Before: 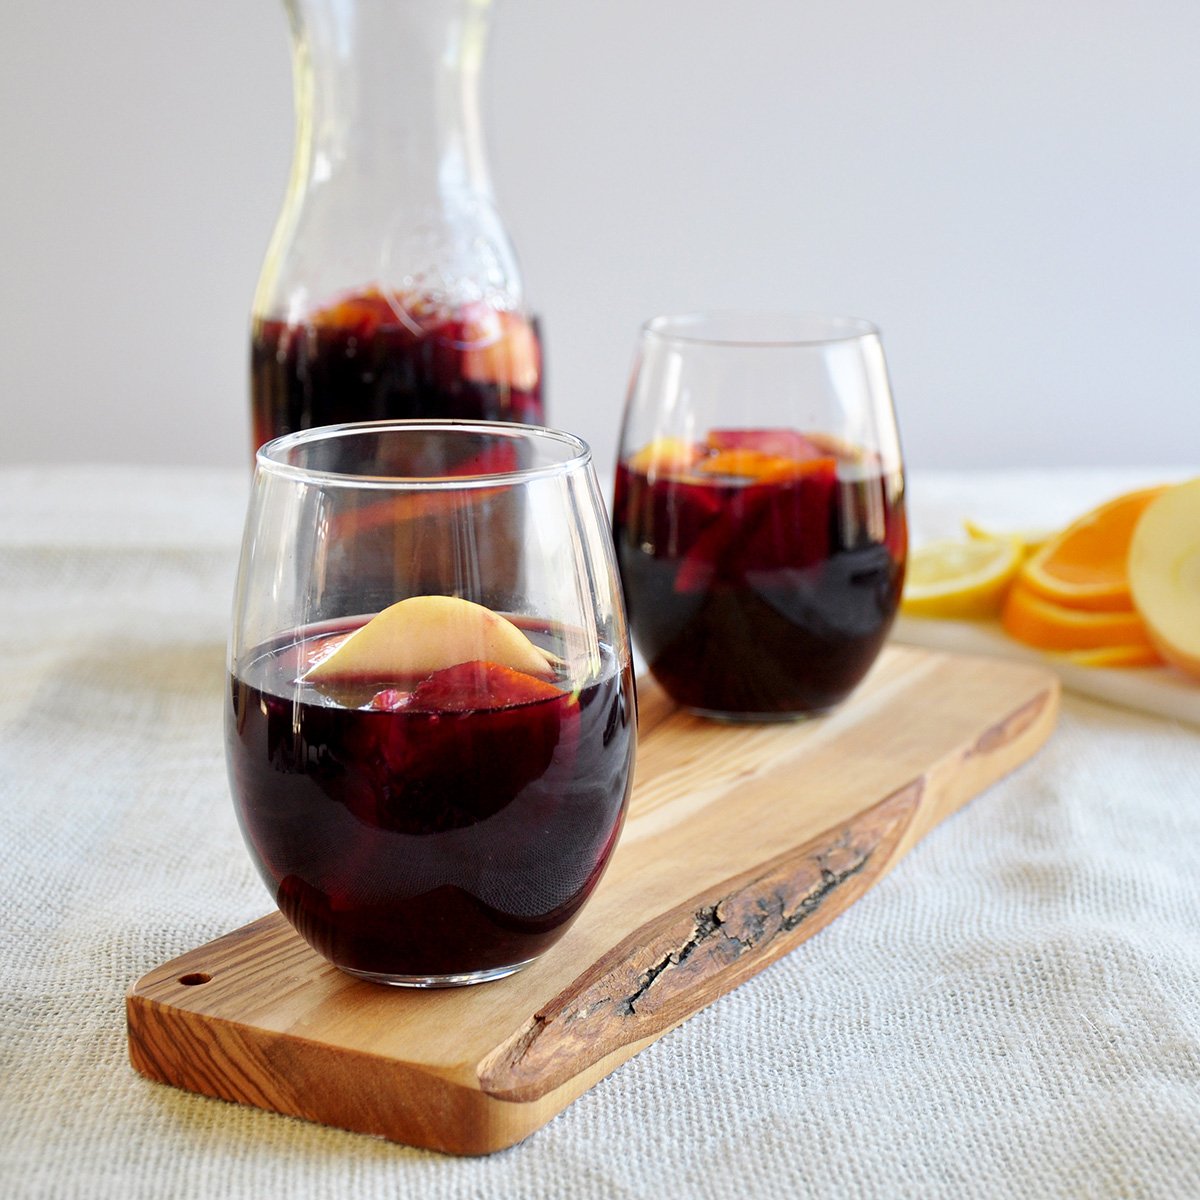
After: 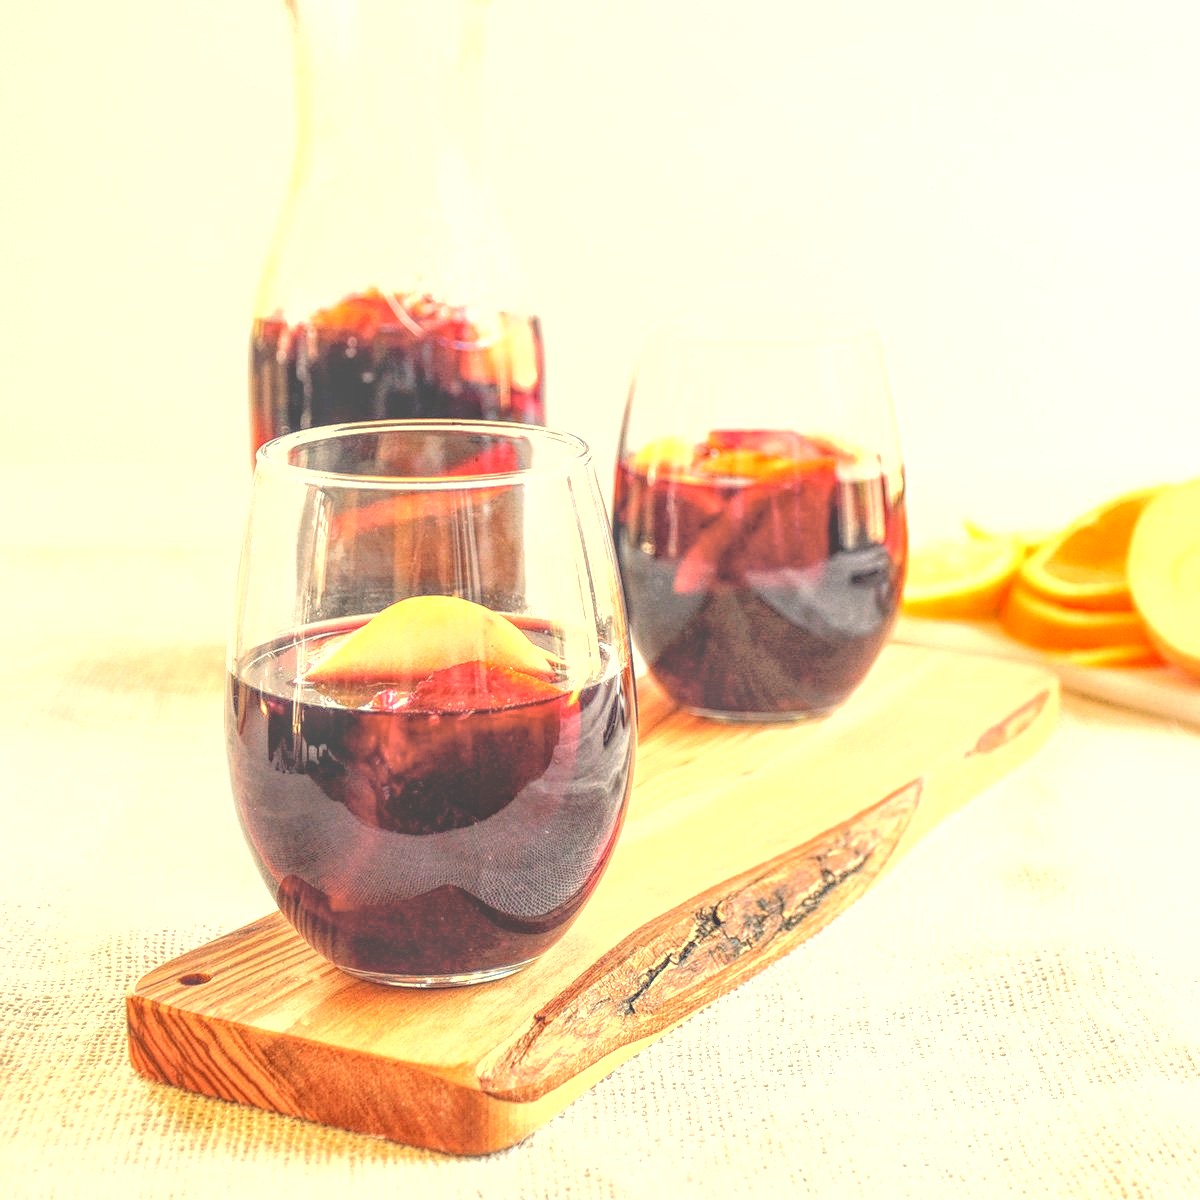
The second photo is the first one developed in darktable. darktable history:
exposure: exposure 1 EV, compensate highlight preservation false
rotate and perspective: automatic cropping original format, crop left 0, crop top 0
white balance: red 1.138, green 0.996, blue 0.812
local contrast: highlights 20%, shadows 30%, detail 200%, midtone range 0.2
